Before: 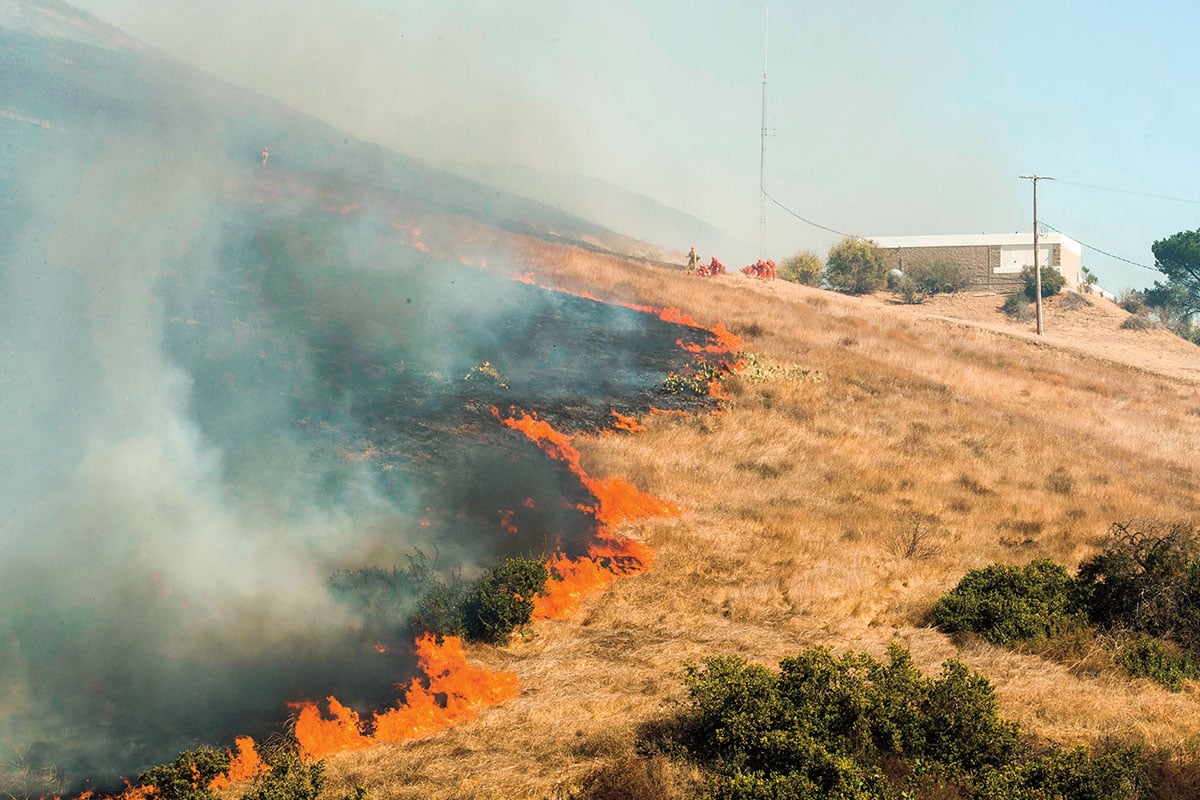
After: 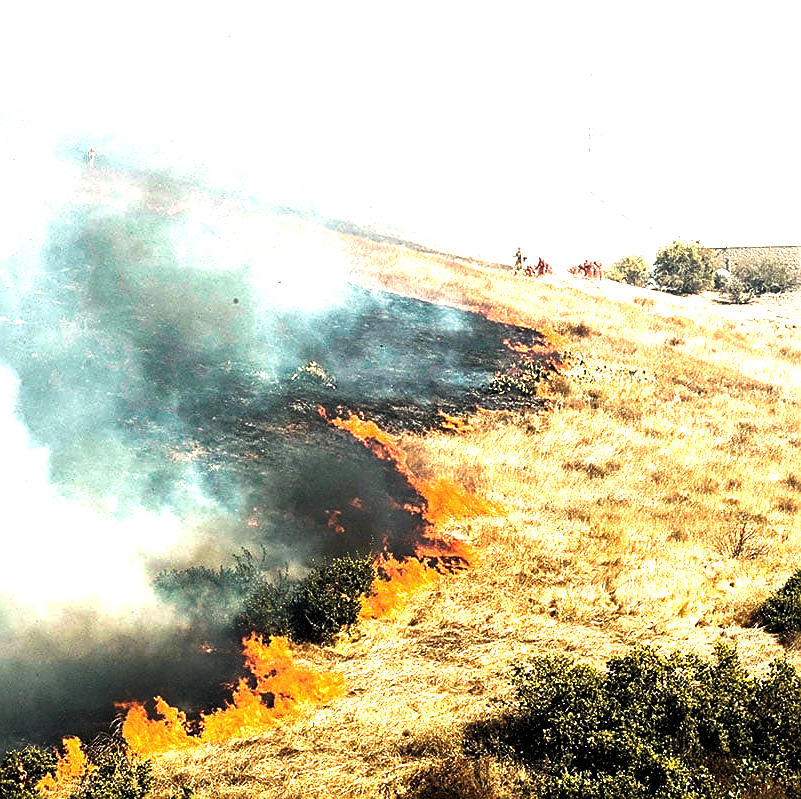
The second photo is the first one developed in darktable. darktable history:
sharpen: on, module defaults
exposure: black level correction 0, exposure 0.69 EV, compensate highlight preservation false
contrast brightness saturation: brightness -0.086
tone equalizer: edges refinement/feathering 500, mask exposure compensation -1.57 EV, preserve details no
crop and rotate: left 14.434%, right 18.791%
levels: levels [0.044, 0.475, 0.791]
